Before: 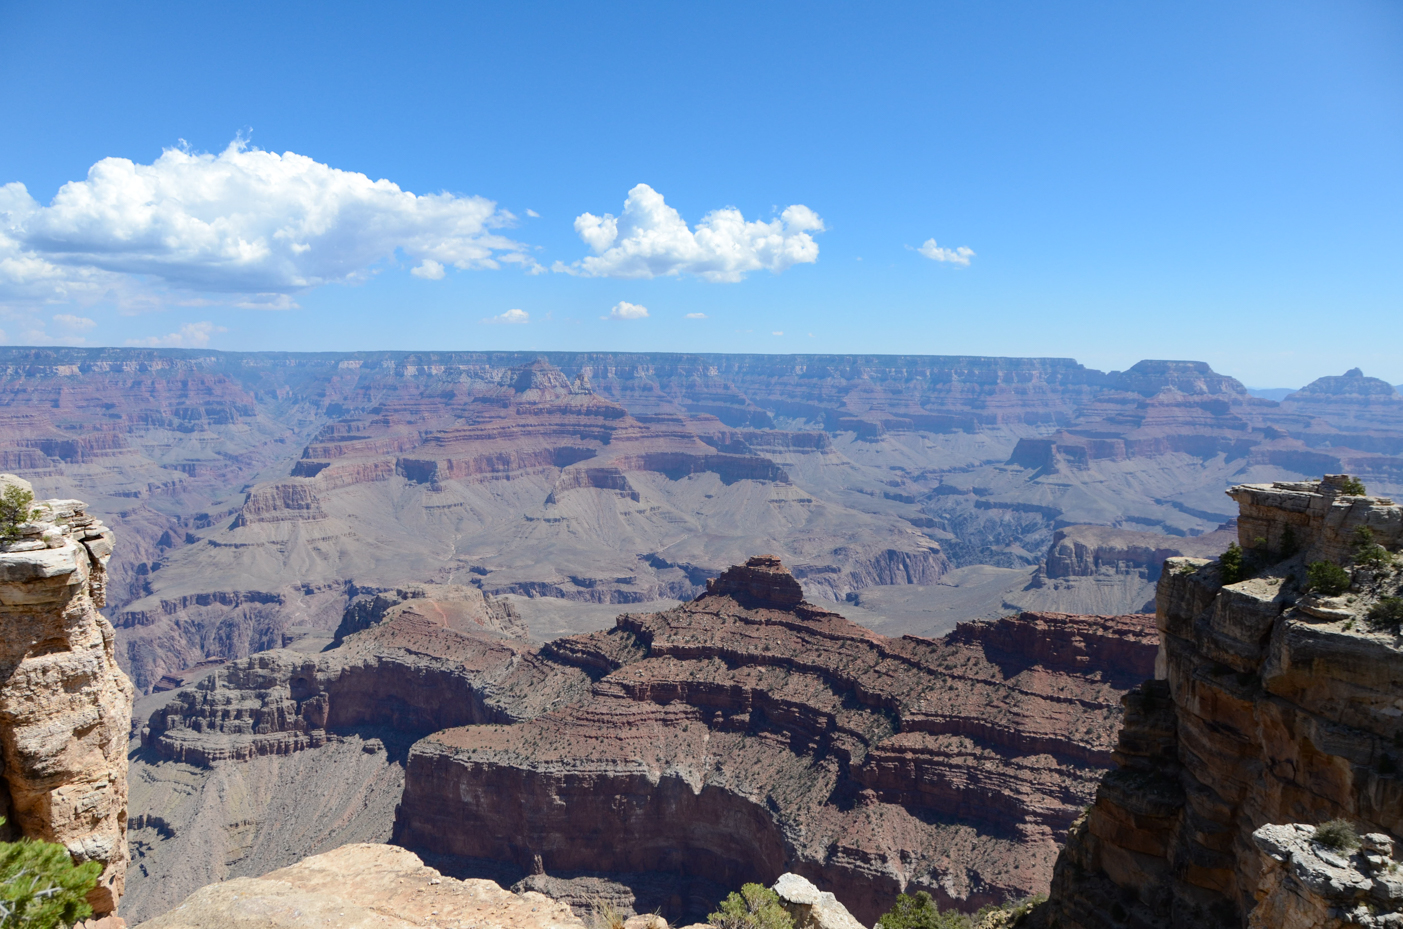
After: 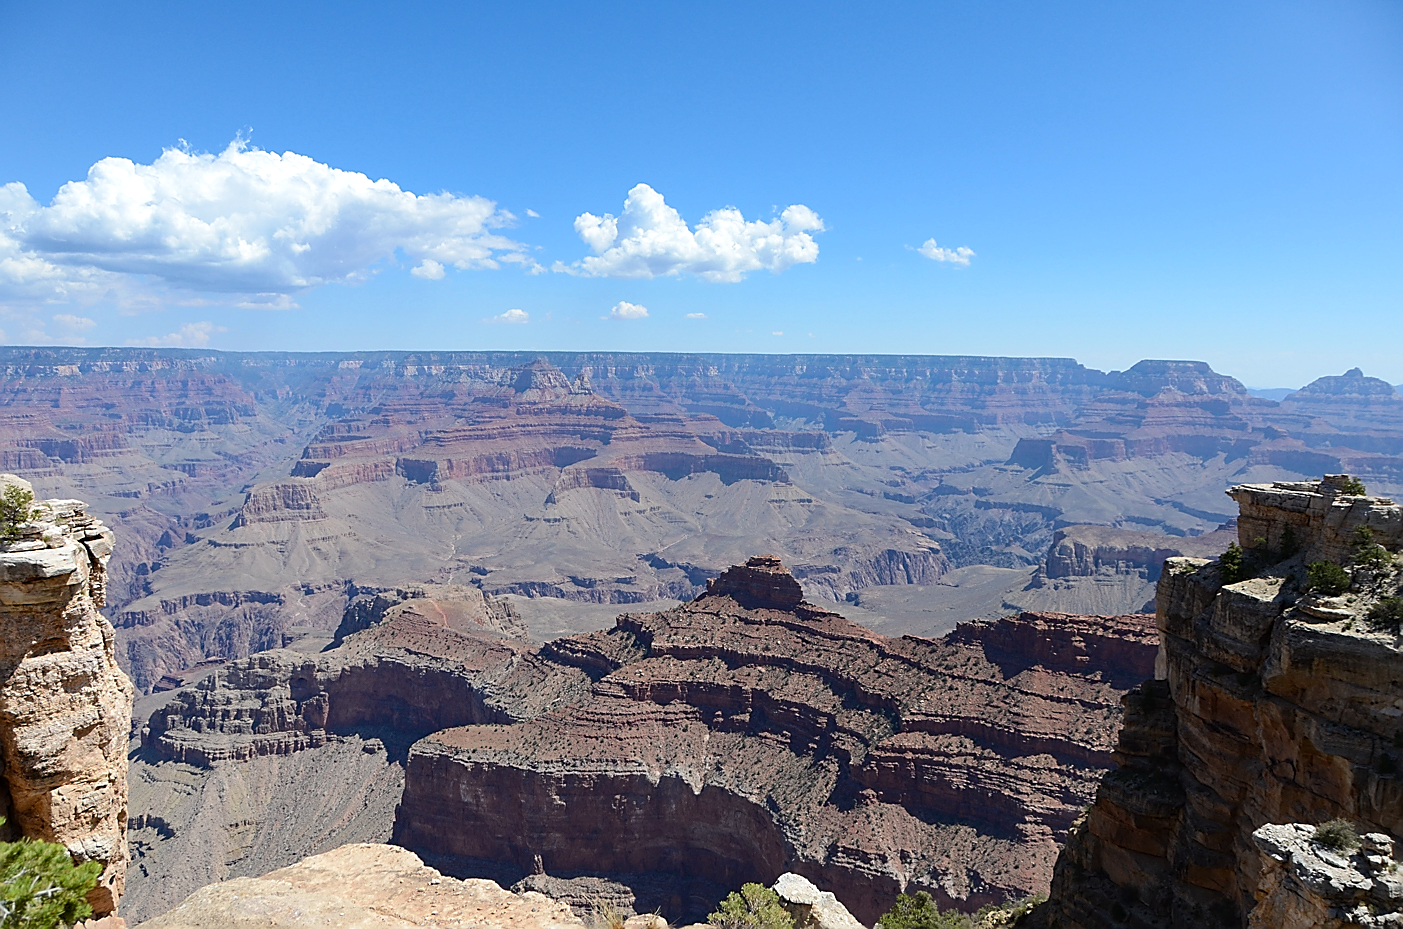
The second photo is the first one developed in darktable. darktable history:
rgb levels: preserve colors max RGB
levels: levels [0, 0.492, 0.984]
sharpen: radius 1.4, amount 1.25, threshold 0.7
